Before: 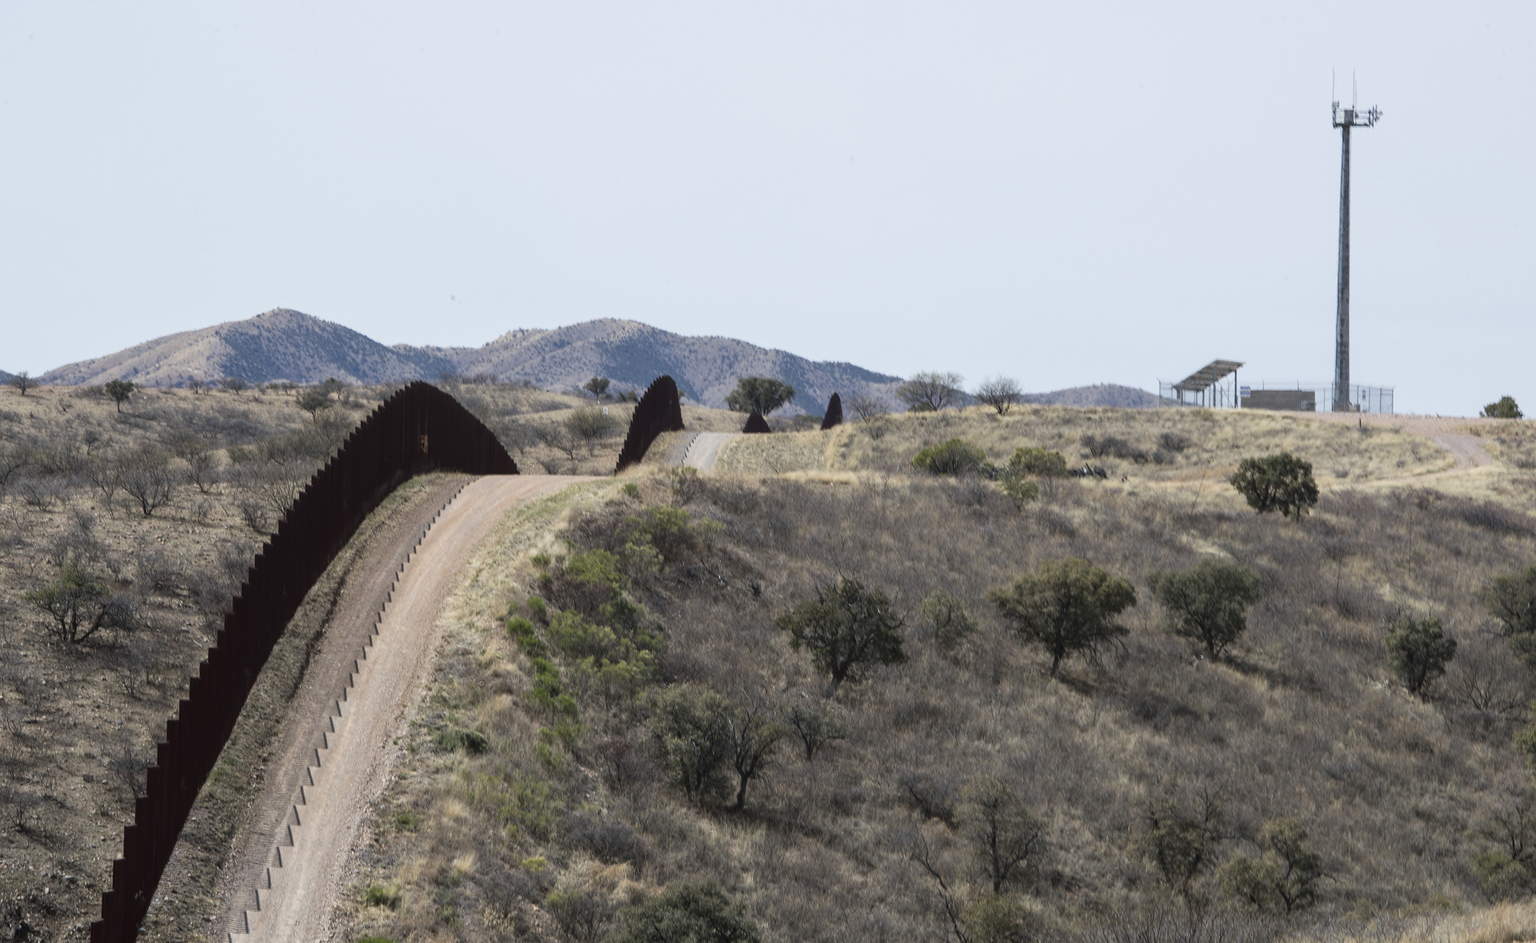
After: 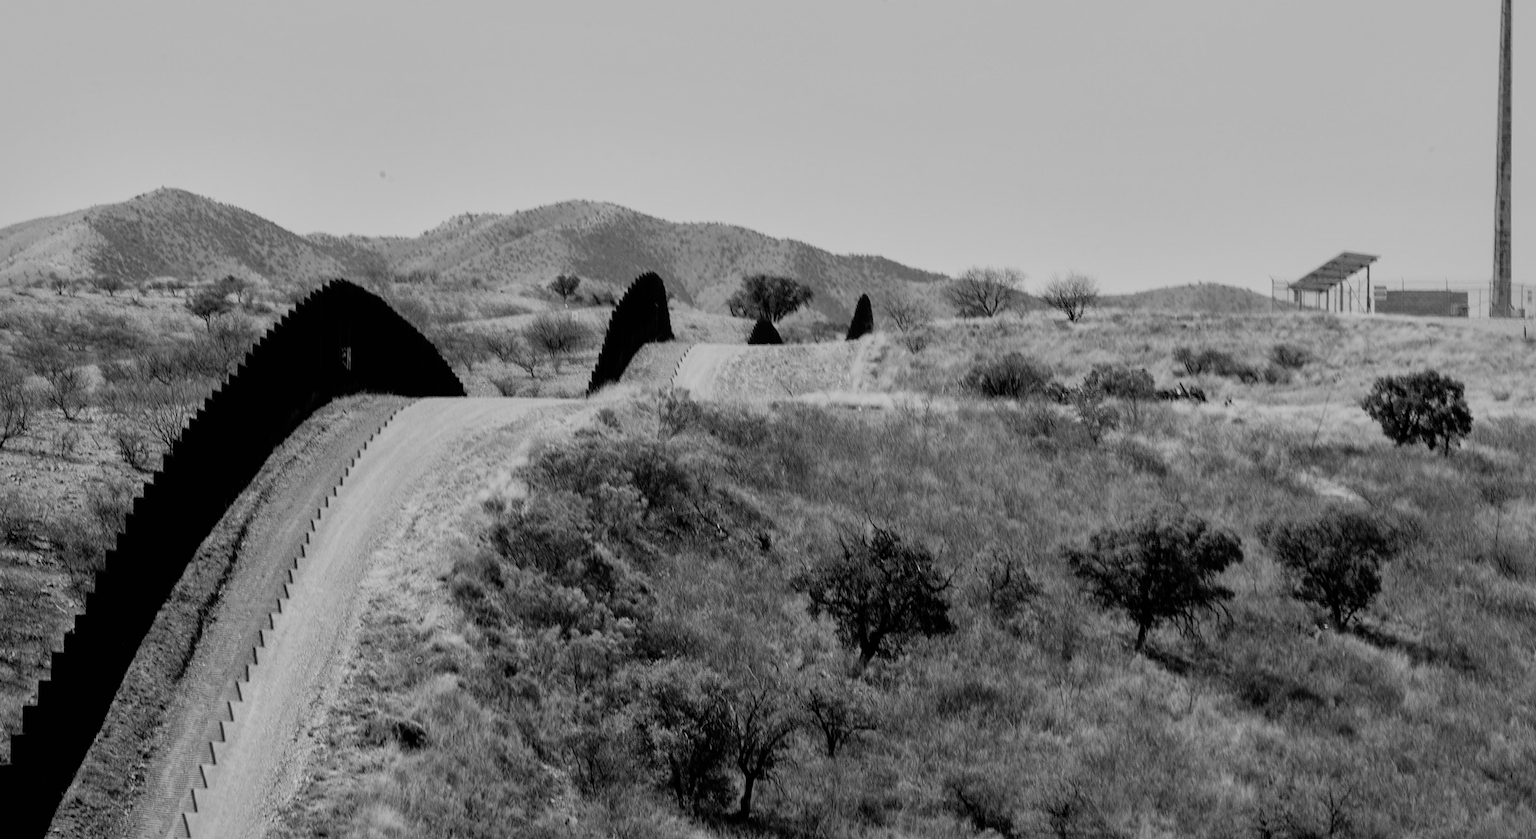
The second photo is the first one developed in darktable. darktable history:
filmic rgb: black relative exposure -5 EV, white relative exposure 3.5 EV, hardness 3.19, contrast 1.2, highlights saturation mix -30%
shadows and highlights: shadows 40, highlights -60
monochrome: on, module defaults
crop: left 9.712%, top 16.928%, right 10.845%, bottom 12.332%
